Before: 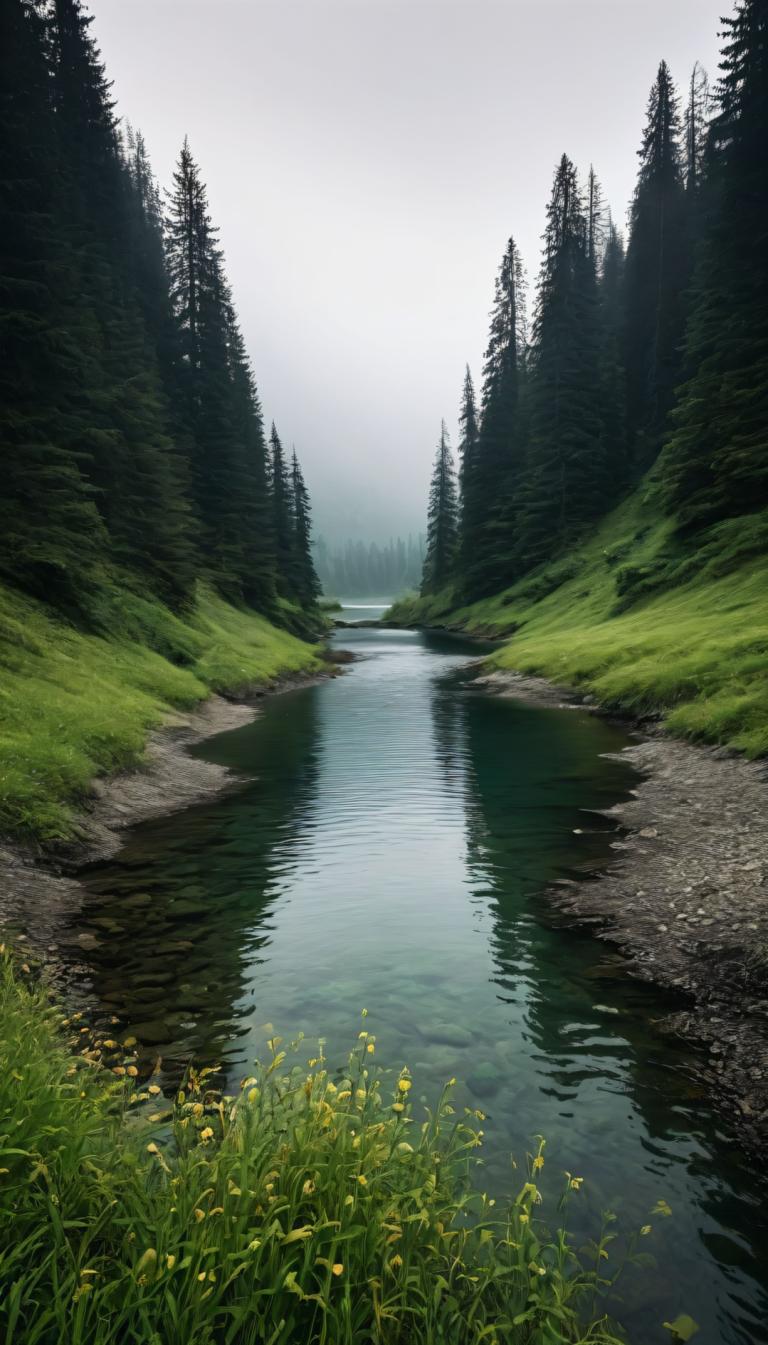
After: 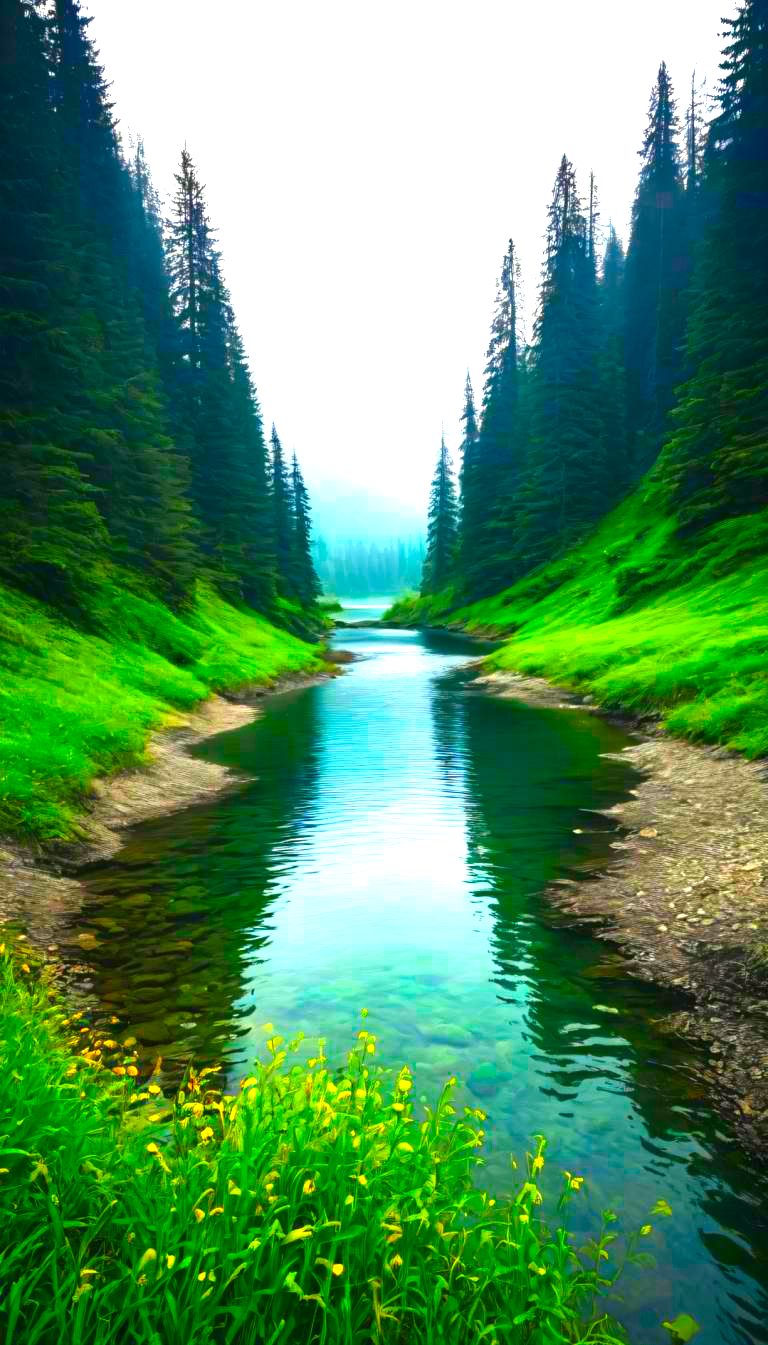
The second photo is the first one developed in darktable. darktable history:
exposure: black level correction 0, exposure 1.46 EV, compensate highlight preservation false
color correction: highlights b* 0.021, saturation 2.96
